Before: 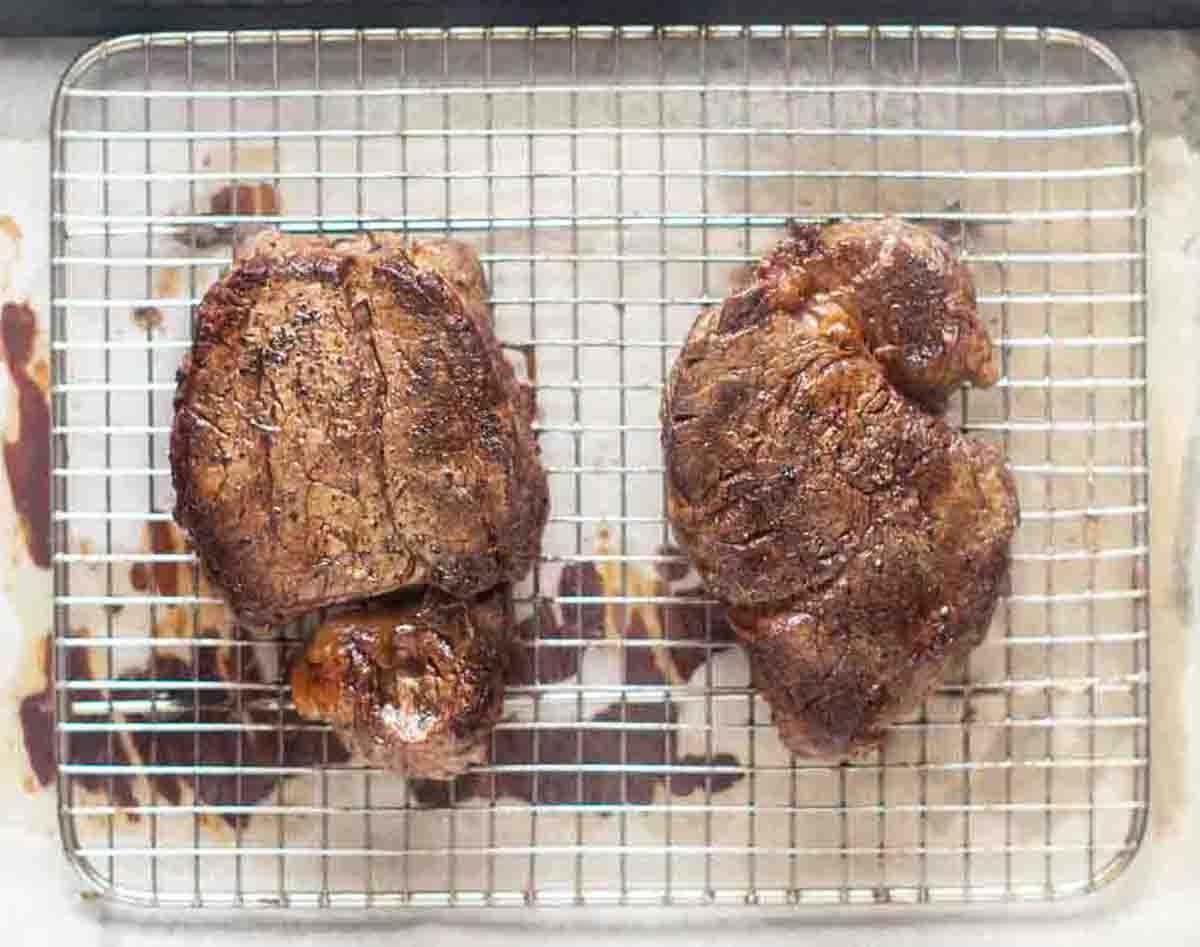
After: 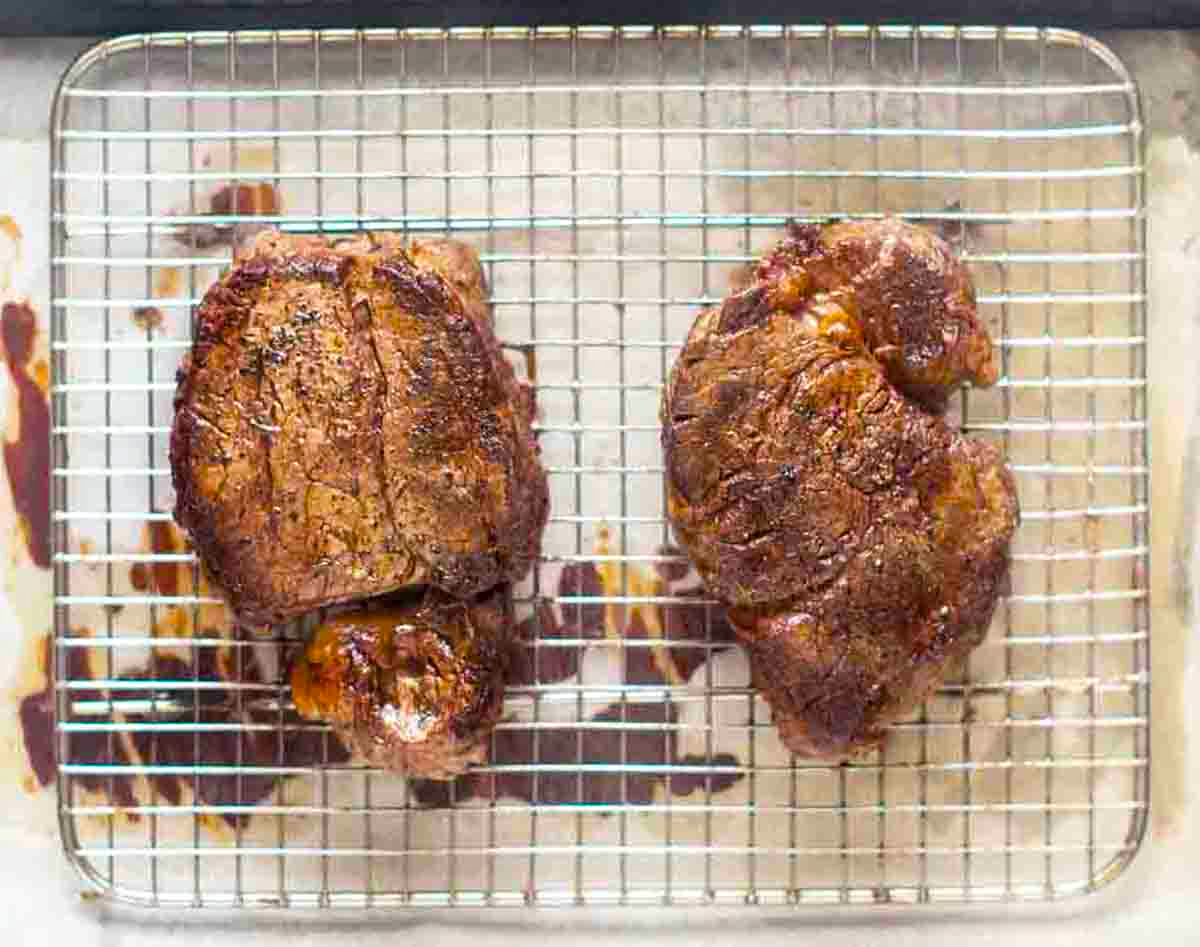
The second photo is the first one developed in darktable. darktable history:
color balance rgb: perceptual saturation grading › global saturation 30%, global vibrance 20%
contrast equalizer: octaves 7, y [[0.6 ×6], [0.55 ×6], [0 ×6], [0 ×6], [0 ×6]], mix 0.15
